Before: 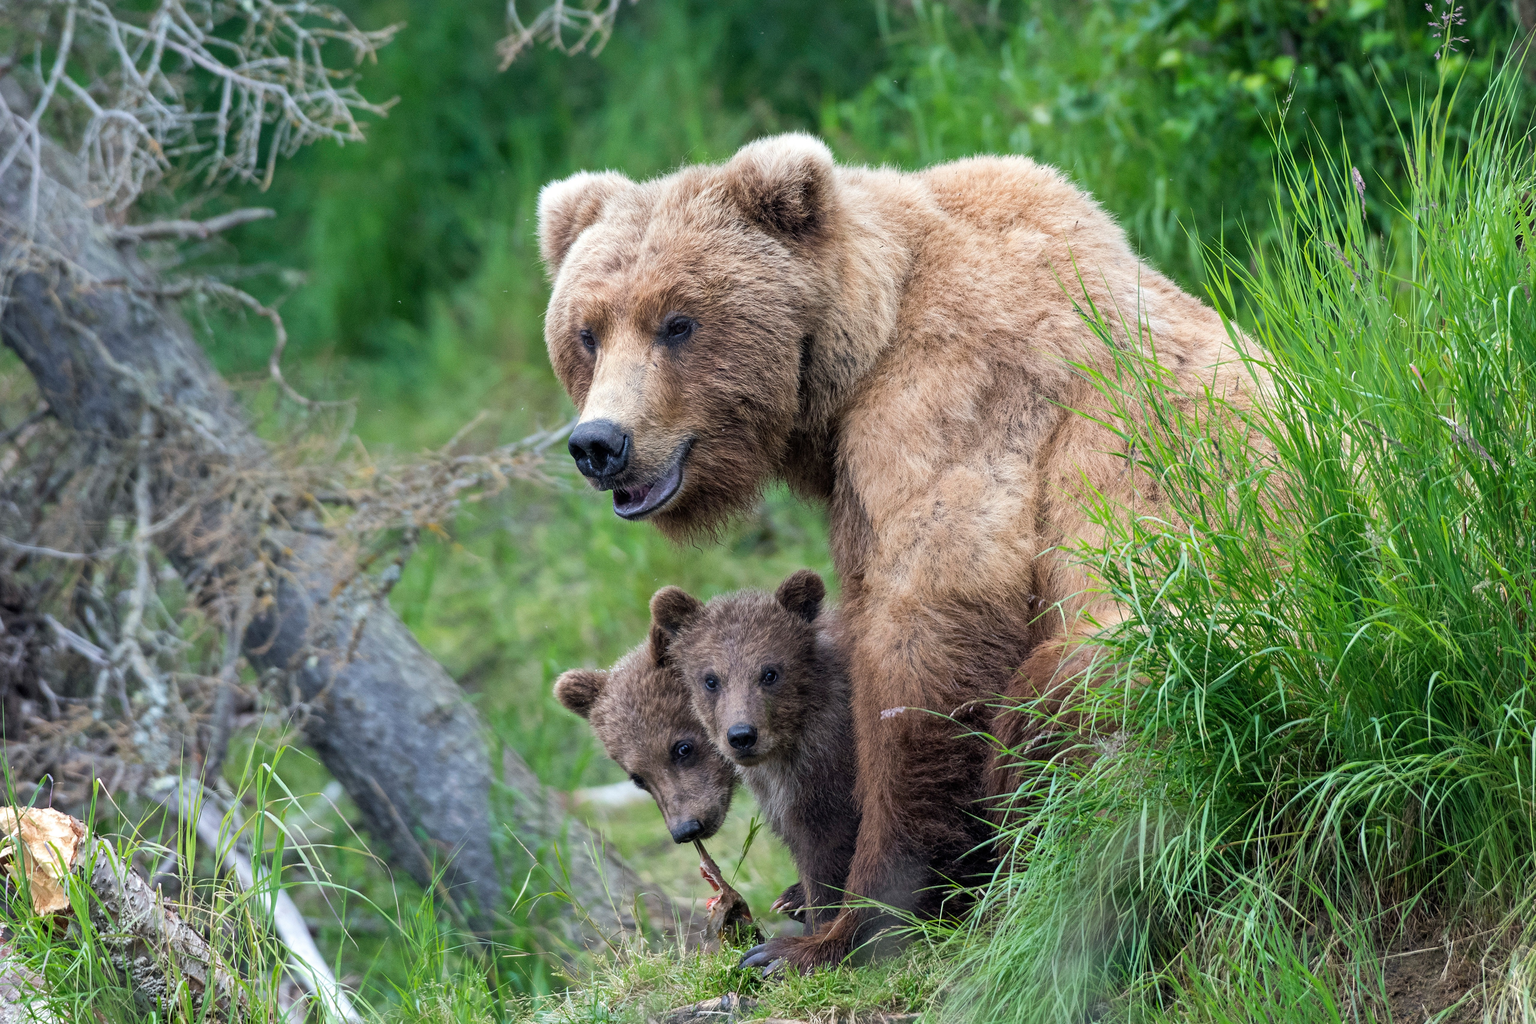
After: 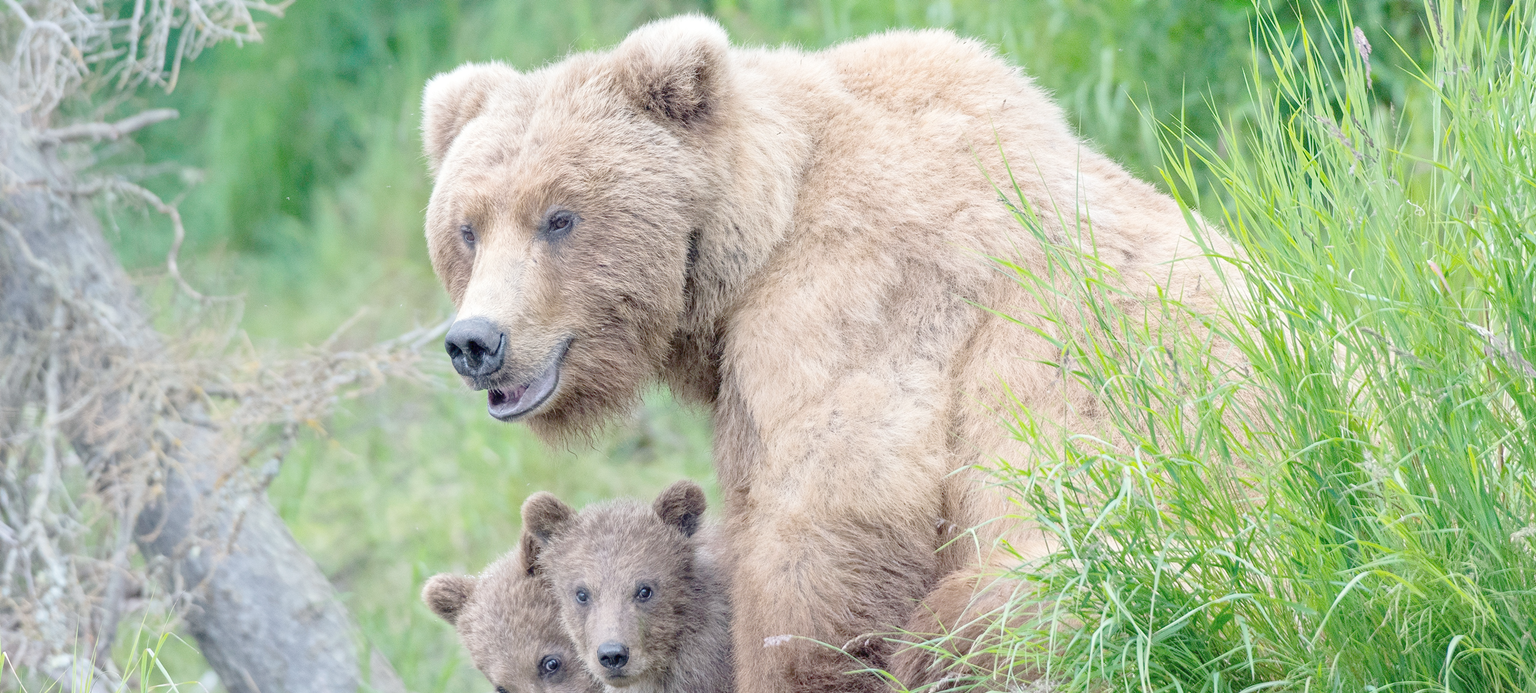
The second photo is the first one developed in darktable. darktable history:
rotate and perspective: rotation 1.69°, lens shift (vertical) -0.023, lens shift (horizontal) -0.291, crop left 0.025, crop right 0.988, crop top 0.092, crop bottom 0.842
crop: left 2.737%, top 7.287%, right 3.421%, bottom 20.179%
